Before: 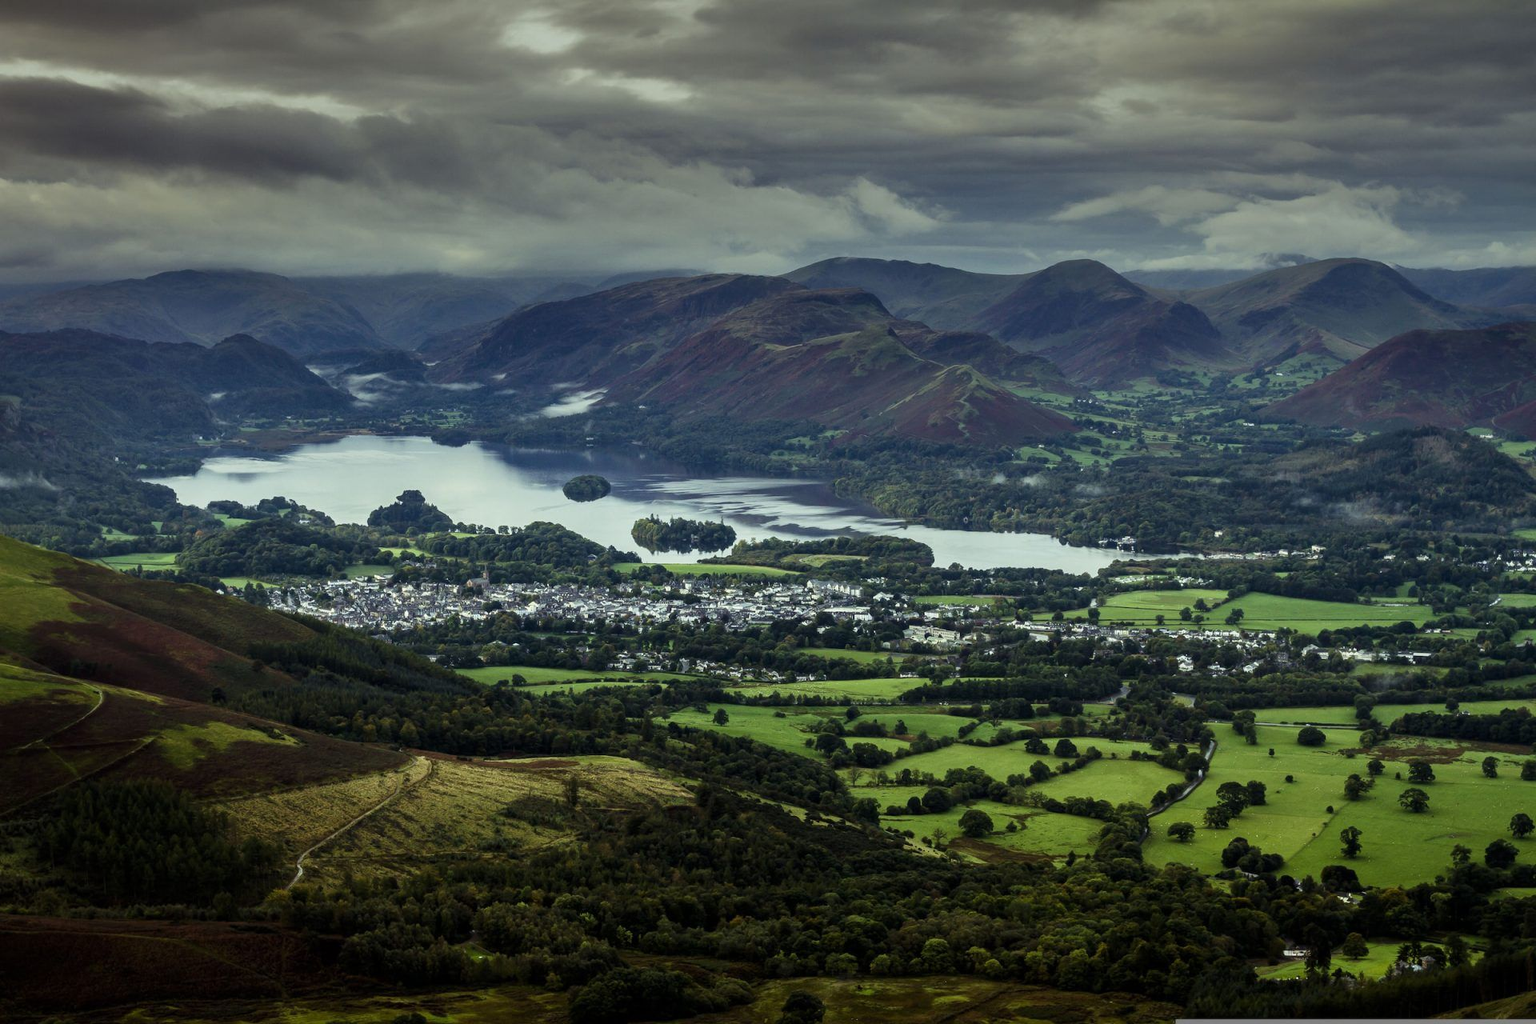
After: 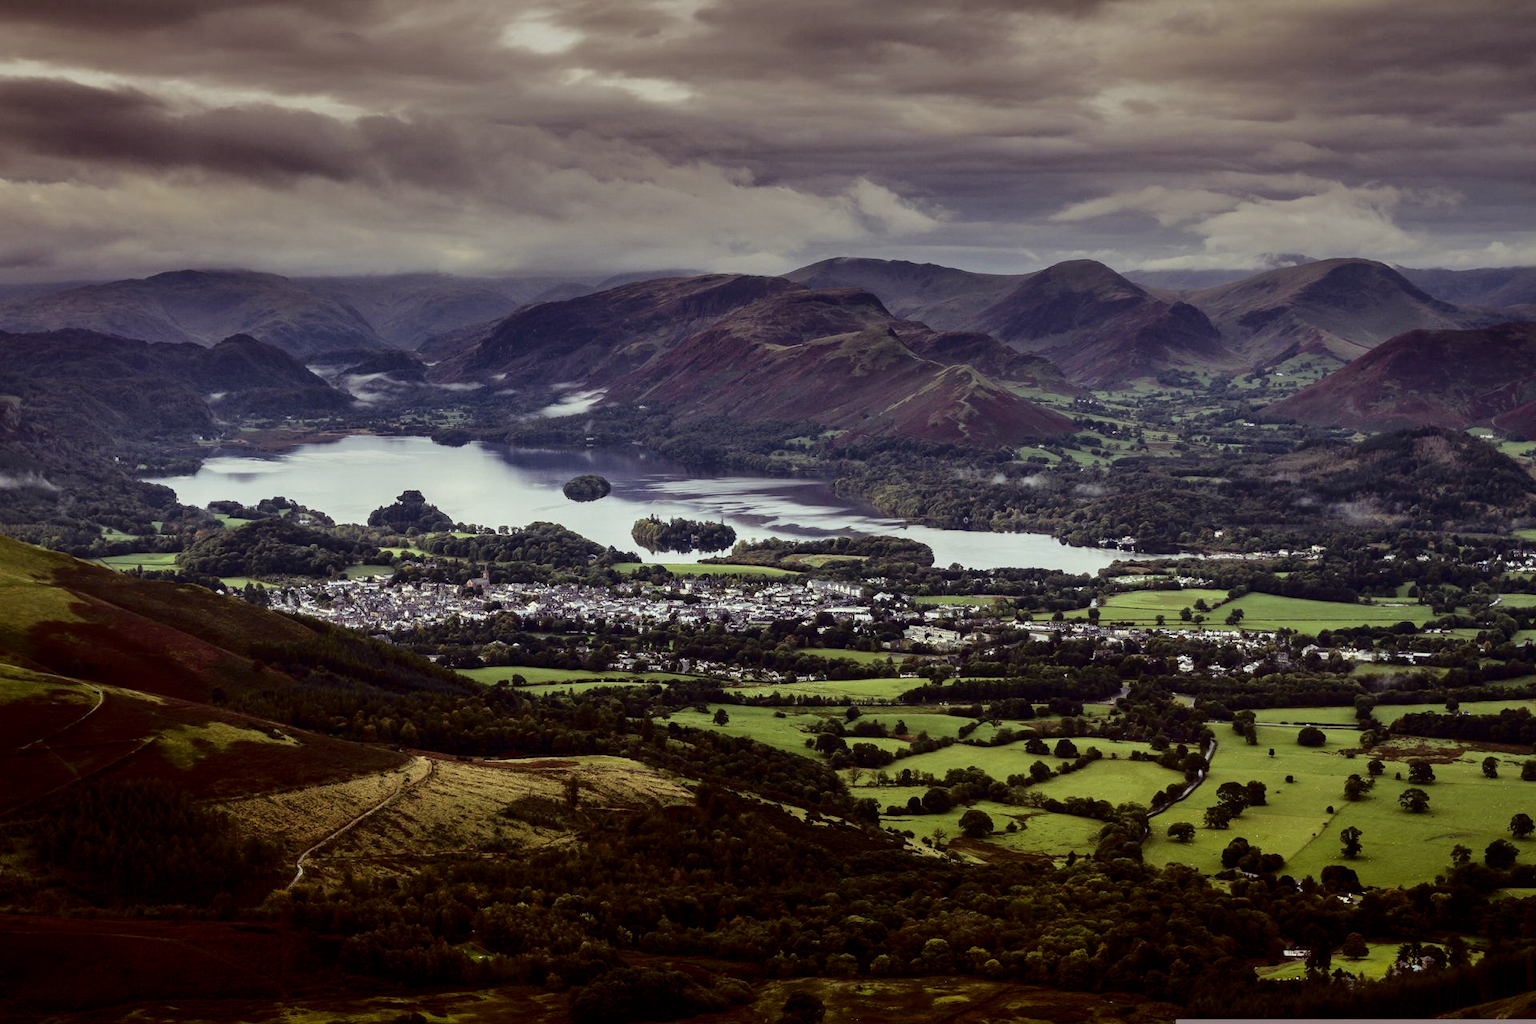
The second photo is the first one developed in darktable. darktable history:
rgb levels: mode RGB, independent channels, levels [[0, 0.474, 1], [0, 0.5, 1], [0, 0.5, 1]]
fill light: exposure -2 EV, width 8.6
